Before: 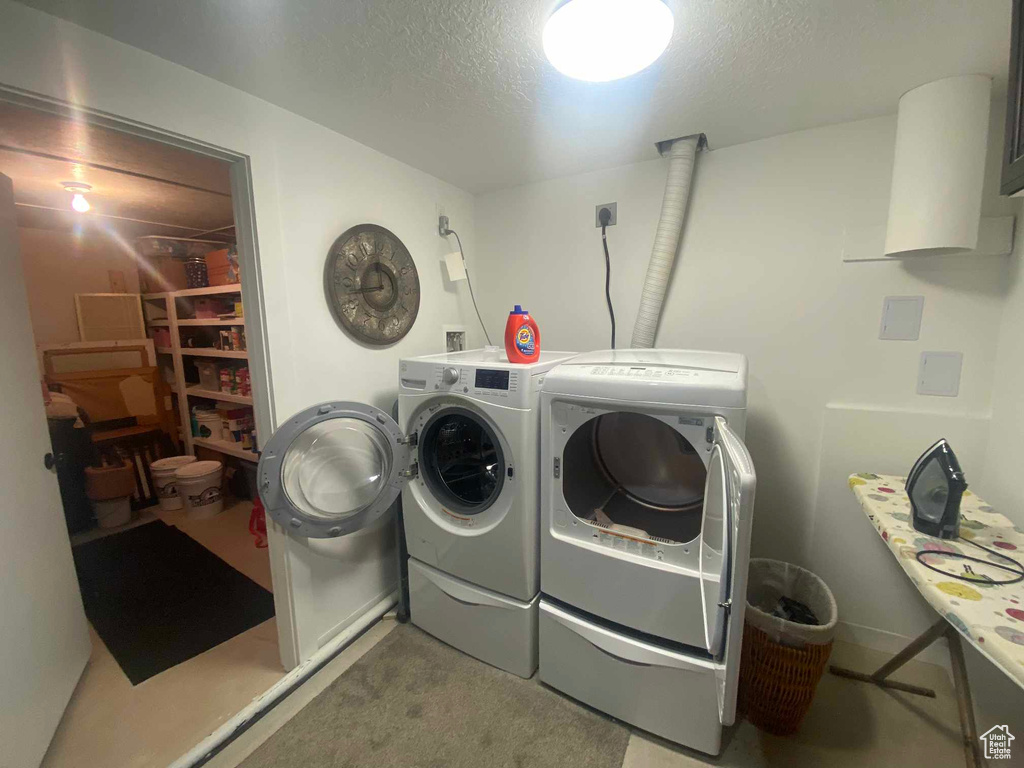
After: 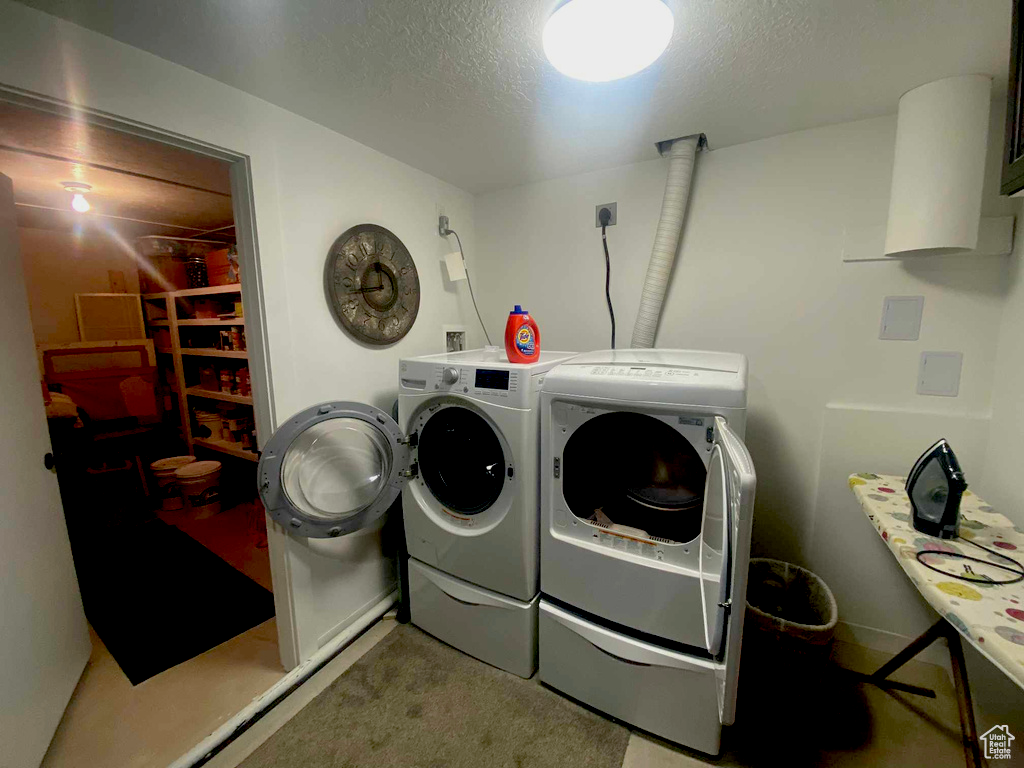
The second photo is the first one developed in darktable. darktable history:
white balance: emerald 1
exposure: black level correction 0.046, exposure -0.228 EV, compensate highlight preservation false
